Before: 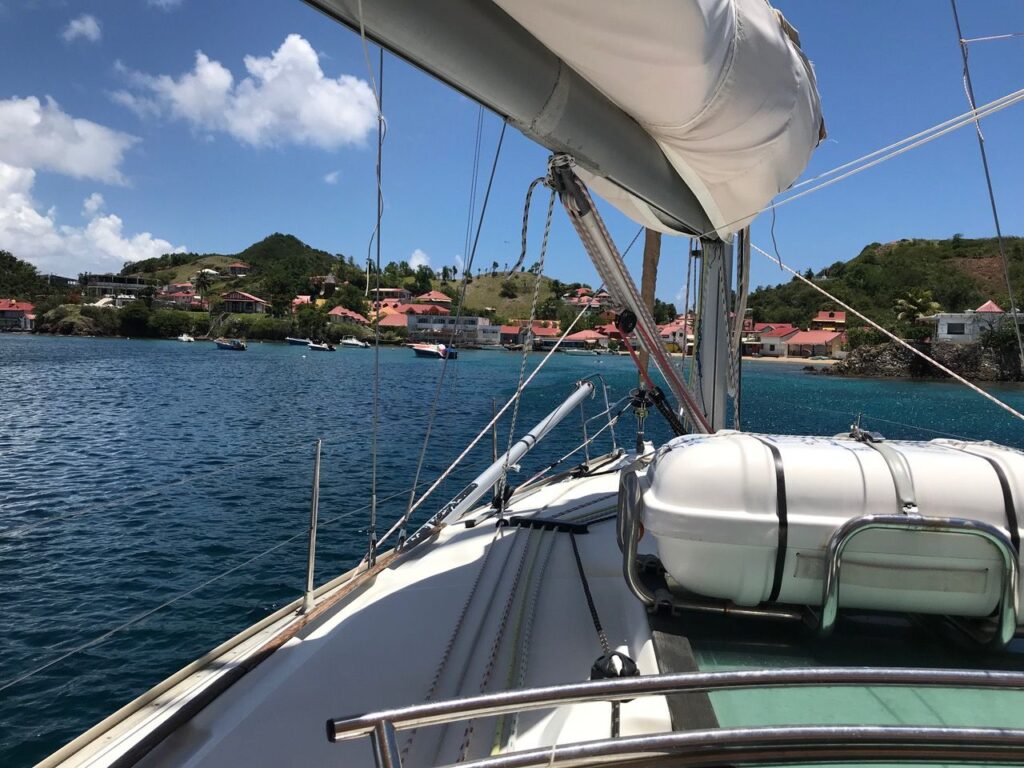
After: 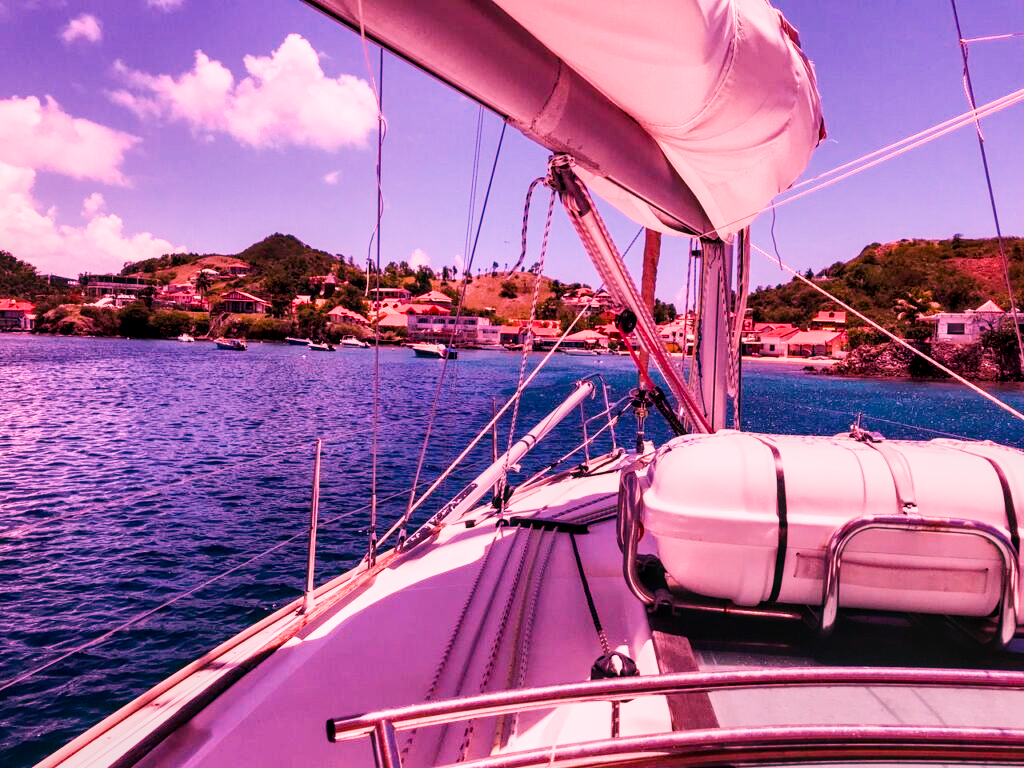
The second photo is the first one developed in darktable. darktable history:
color balance rgb: linear chroma grading › global chroma 3.45%, perceptual saturation grading › global saturation 11.24%, perceptual brilliance grading › global brilliance 3.04%, global vibrance 2.8%
color reconstruction: threshold 104.79, spatial extent 406.79
diffuse or sharpen: iterations 2, sharpness 0.5%, radius span 29, edge sensitivity 3, edge threshold 1, 1st order anisotropy 100%, 3rd order anisotropy 100%, 1st order speed 4.61%, 2nd order speed 12.5%, 3rd order speed 6.47%, 4th order speed 12.37%
color calibration: illuminant same as pipeline (D50), x 0.346, y 0.359, temperature 5002.42 K
white balance: red 2.064, blue 1.369, emerald 1
sigmoid: contrast 1.54, target black 0
local contrast: highlights 55%, shadows 52%, detail 130%, midtone range 0.452
shadows and highlights: shadows 32.83, highlights -47.7, soften with gaussian
